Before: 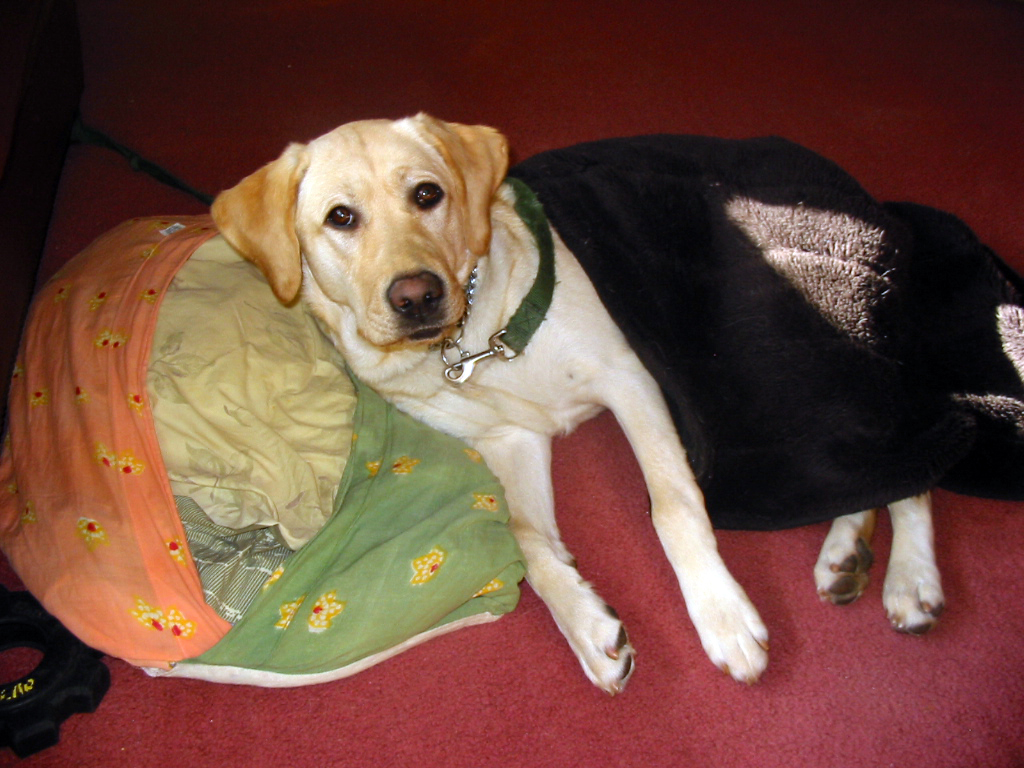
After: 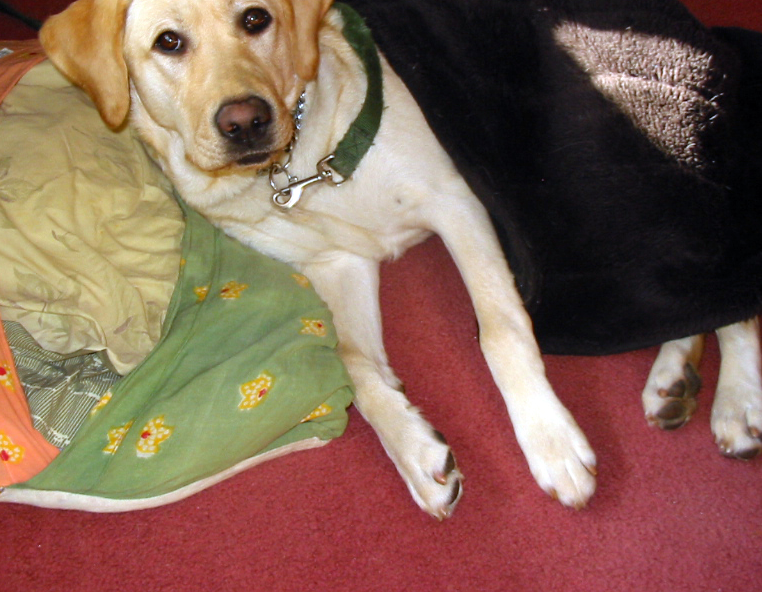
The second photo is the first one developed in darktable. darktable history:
crop: left 16.832%, top 22.796%, right 8.74%
